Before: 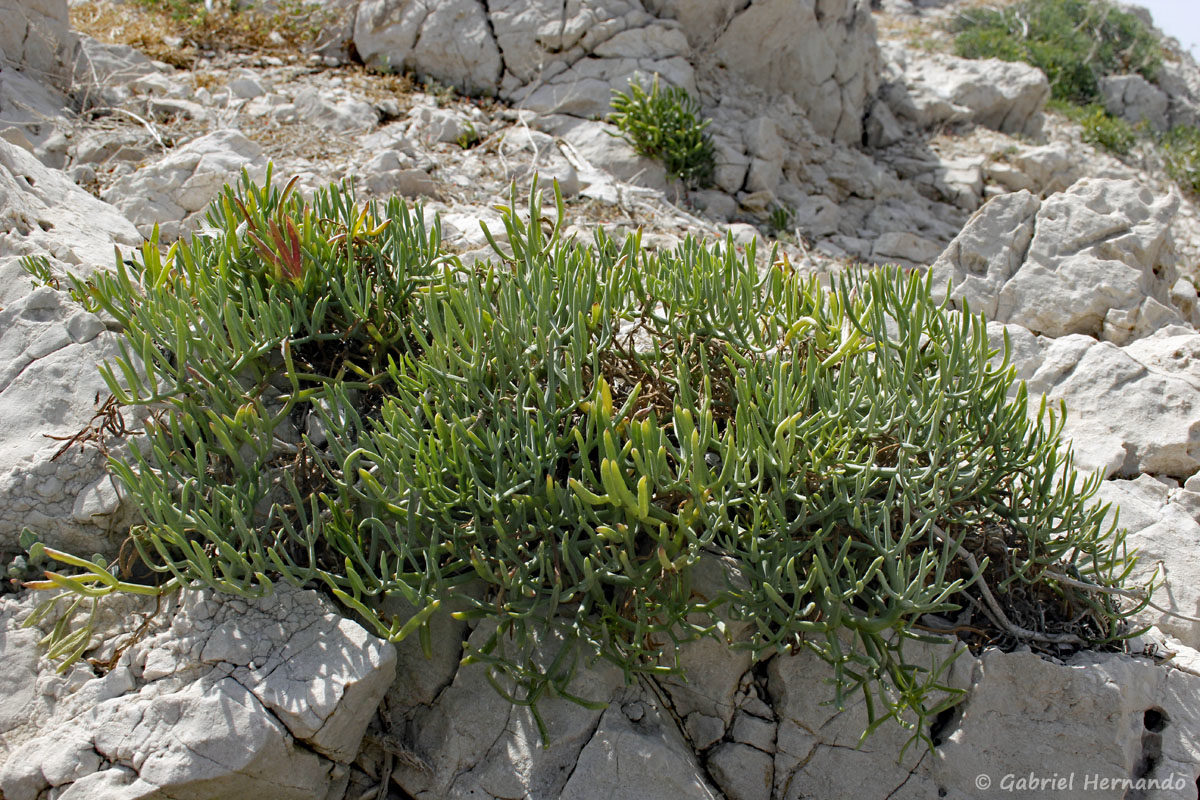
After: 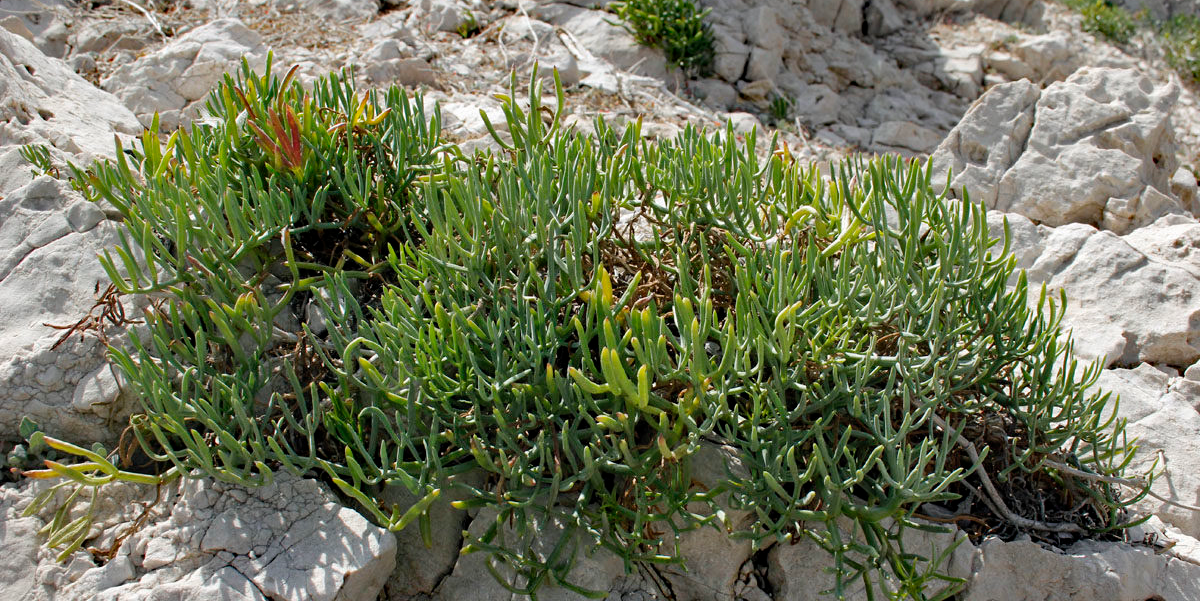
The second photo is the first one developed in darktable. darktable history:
shadows and highlights: soften with gaussian
crop: top 13.885%, bottom 10.865%
